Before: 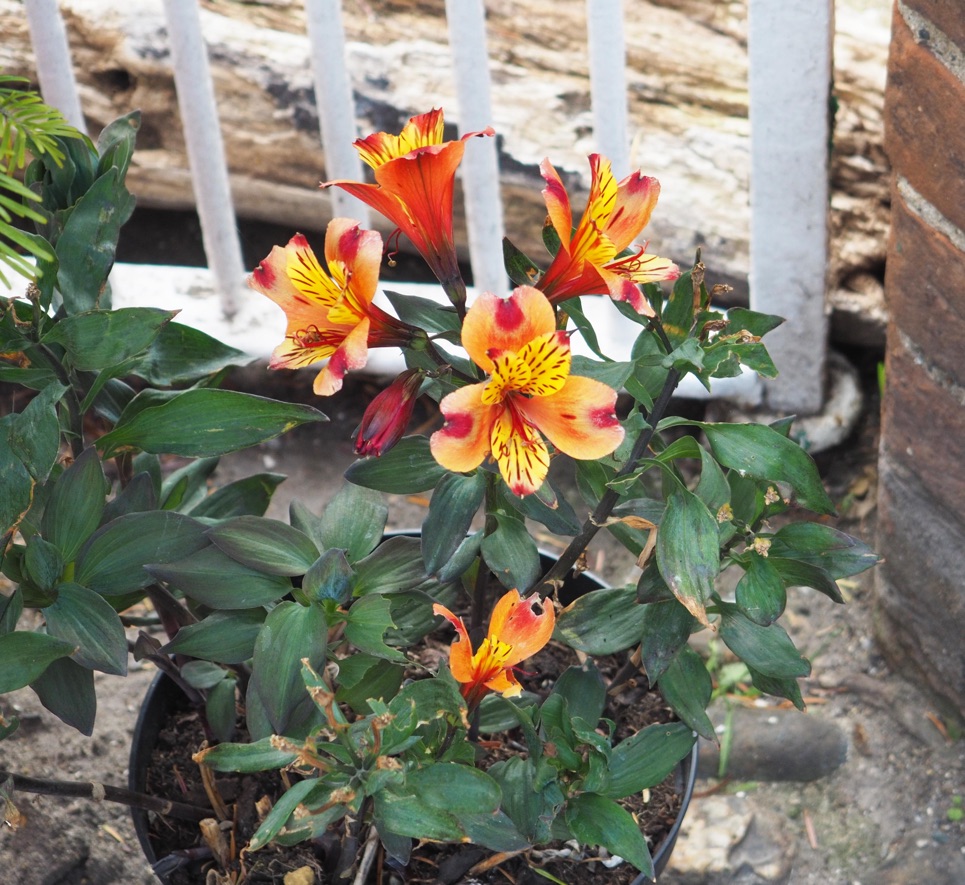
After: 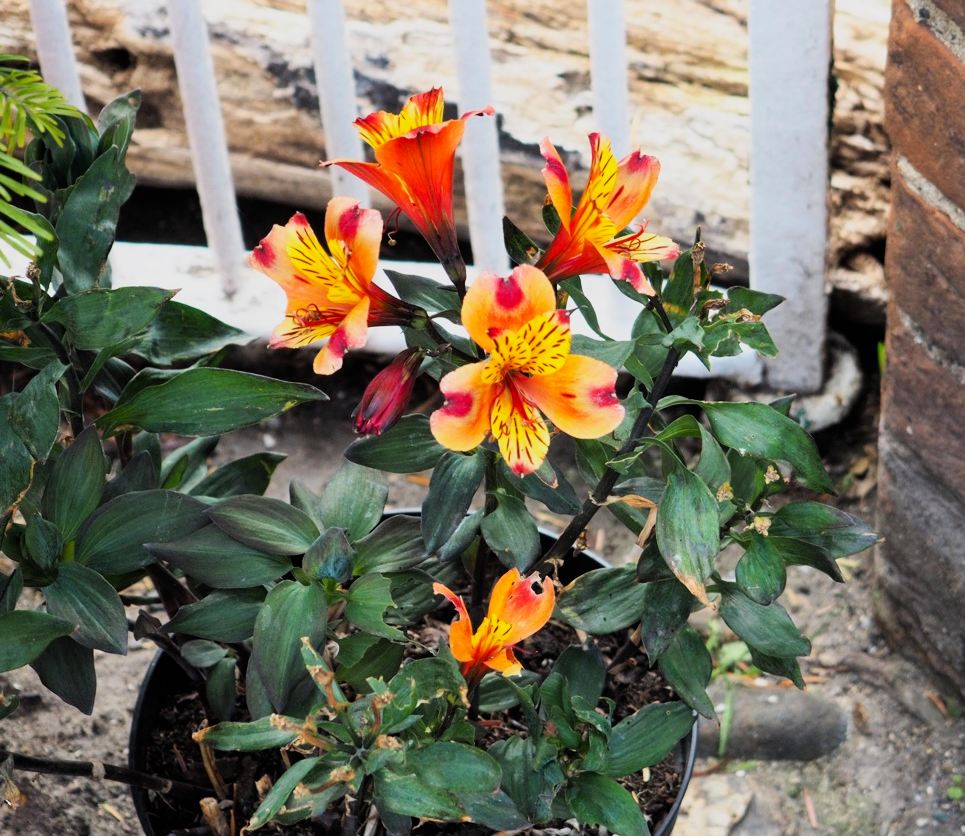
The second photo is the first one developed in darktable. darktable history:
exposure: exposure 0.02 EV, compensate highlight preservation false
filmic rgb: hardness 4.17, contrast 1.364, color science v6 (2022)
color balance: output saturation 110%
color zones: curves: ch1 [(0, 0.513) (0.143, 0.524) (0.286, 0.511) (0.429, 0.506) (0.571, 0.503) (0.714, 0.503) (0.857, 0.508) (1, 0.513)]
crop and rotate: top 2.479%, bottom 3.018%
